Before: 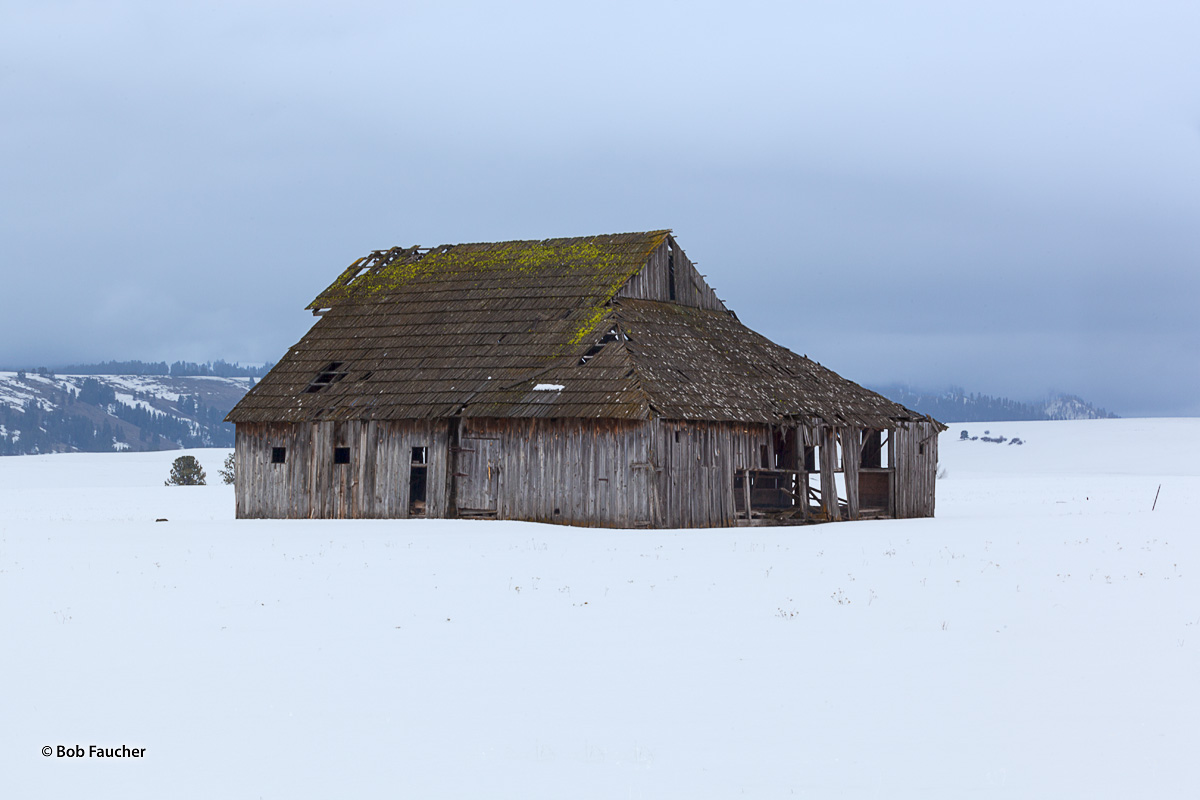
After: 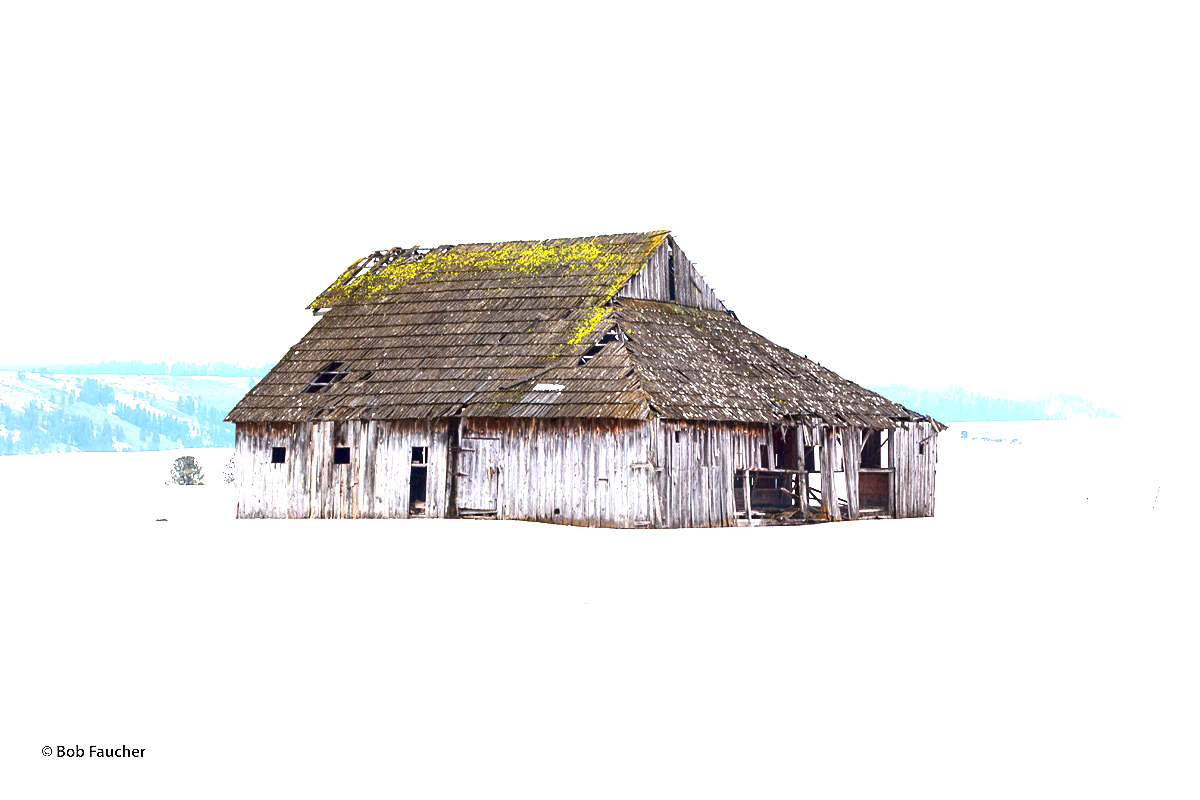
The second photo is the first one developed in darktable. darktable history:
shadows and highlights: radius 110.86, shadows 51.09, white point adjustment 9.16, highlights -4.17, highlights color adjustment 32.2%, soften with gaussian
contrast brightness saturation: contrast 0.22, brightness -0.19, saturation 0.24
exposure: black level correction 0, exposure 1 EV, compensate exposure bias true, compensate highlight preservation false
